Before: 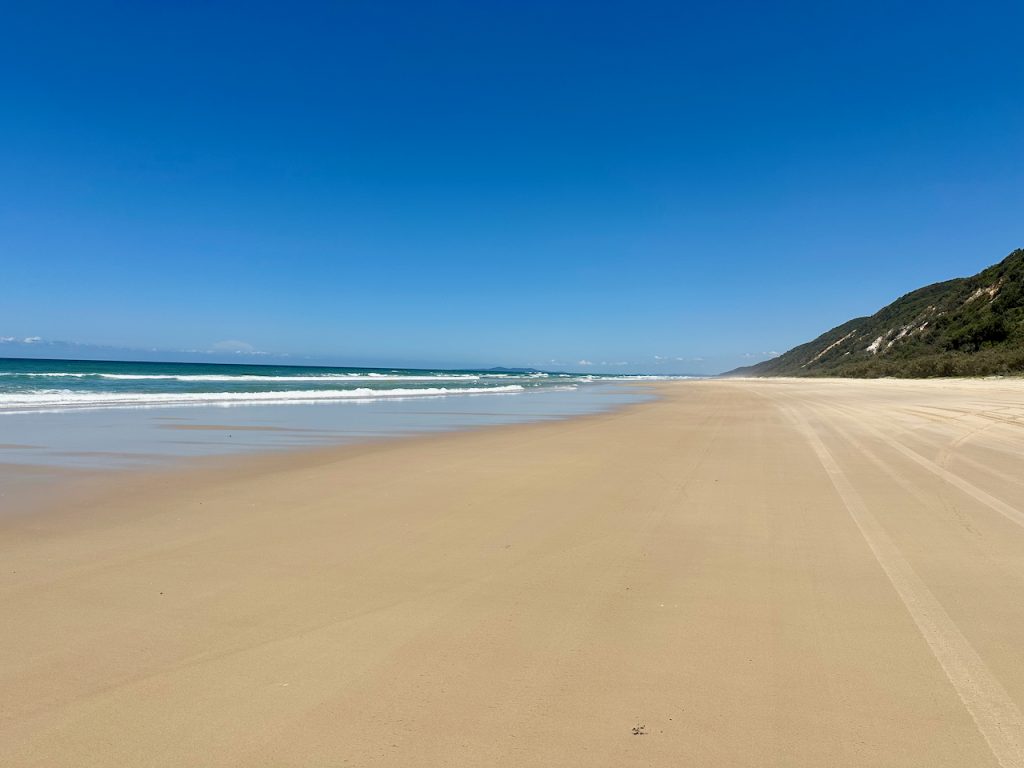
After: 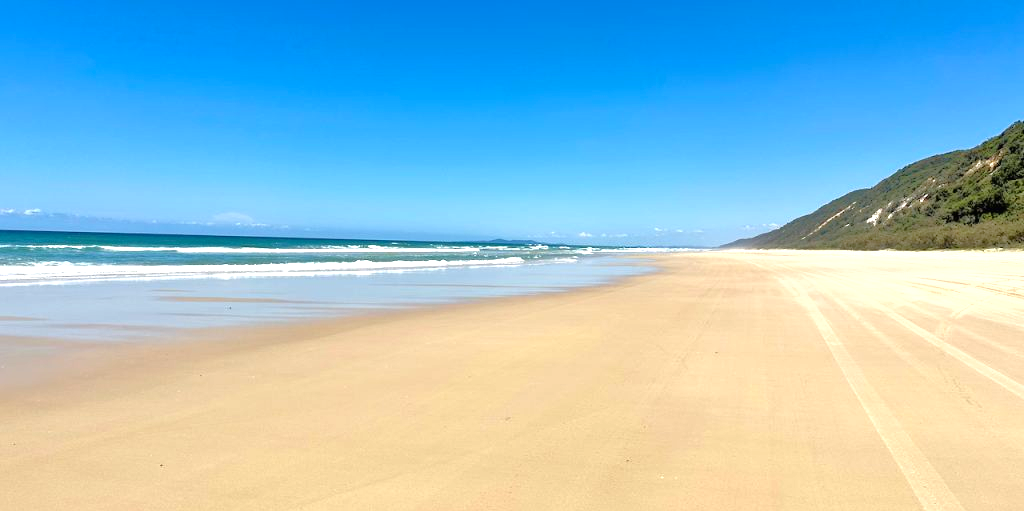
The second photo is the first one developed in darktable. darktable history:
crop: top 16.727%, bottom 16.727%
exposure: black level correction 0, exposure 0.953 EV, compensate exposure bias true, compensate highlight preservation false
shadows and highlights: shadows 25, white point adjustment -3, highlights -30
tone equalizer: -7 EV 0.15 EV, -6 EV 0.6 EV, -5 EV 1.15 EV, -4 EV 1.33 EV, -3 EV 1.15 EV, -2 EV 0.6 EV, -1 EV 0.15 EV, mask exposure compensation -0.5 EV
